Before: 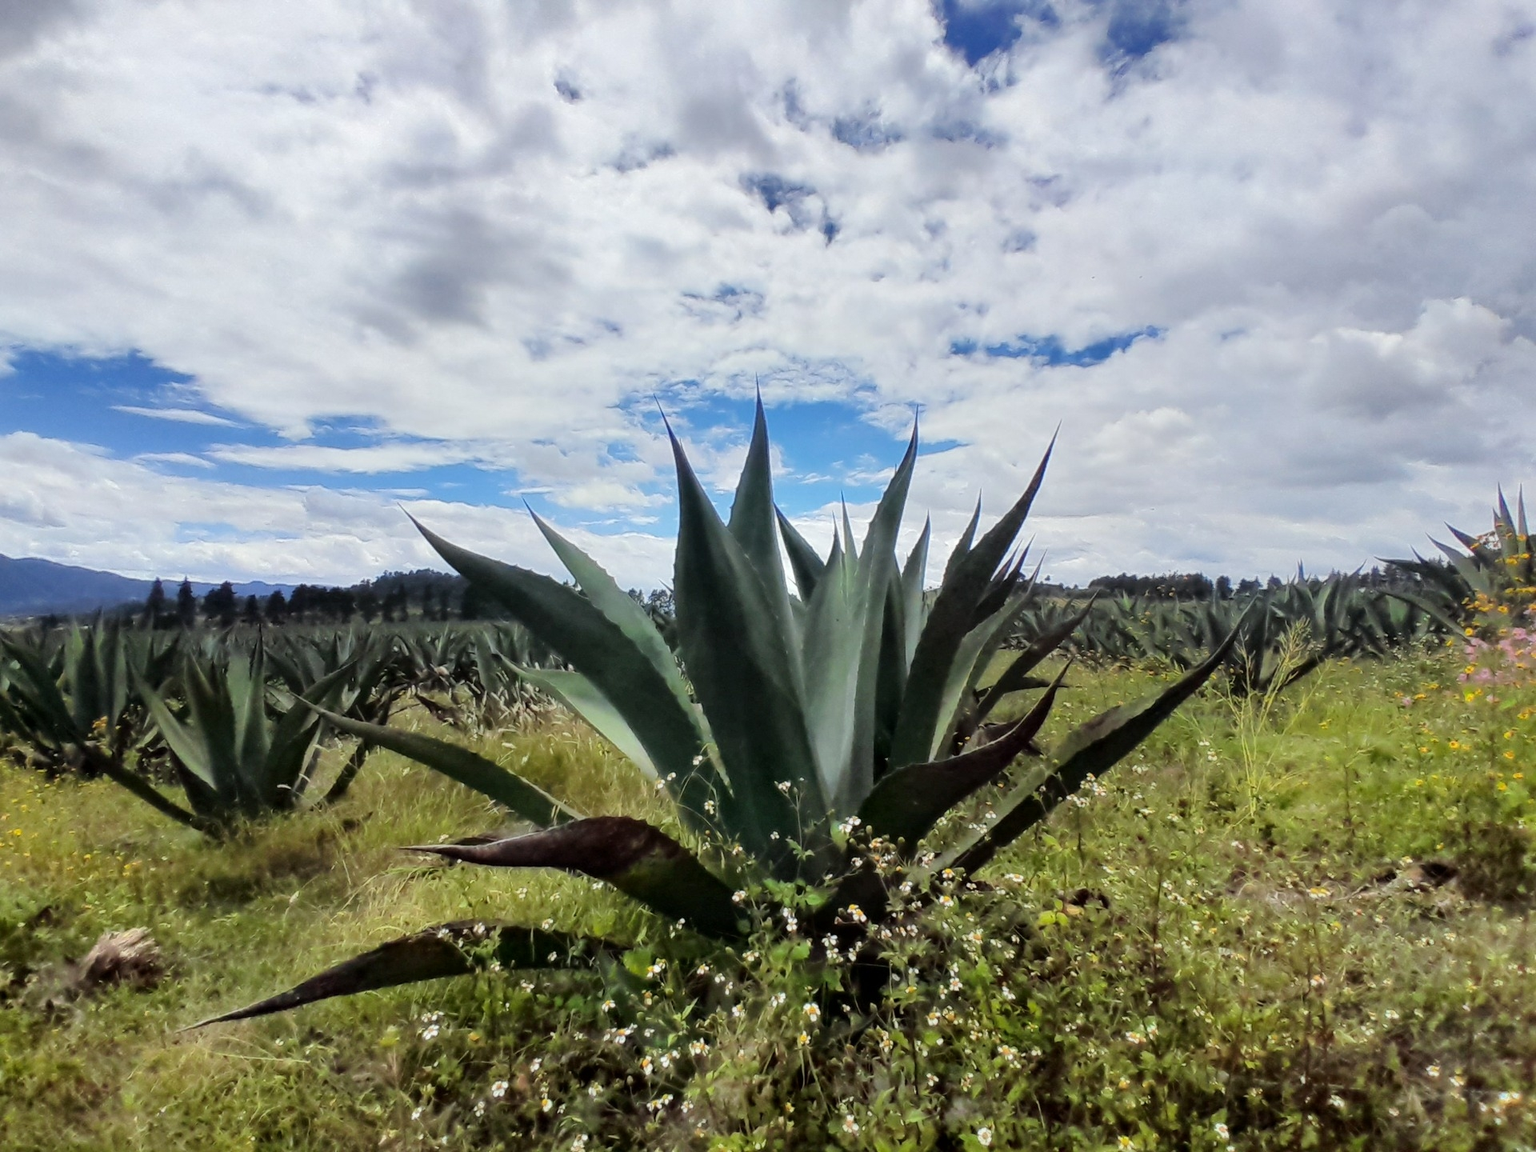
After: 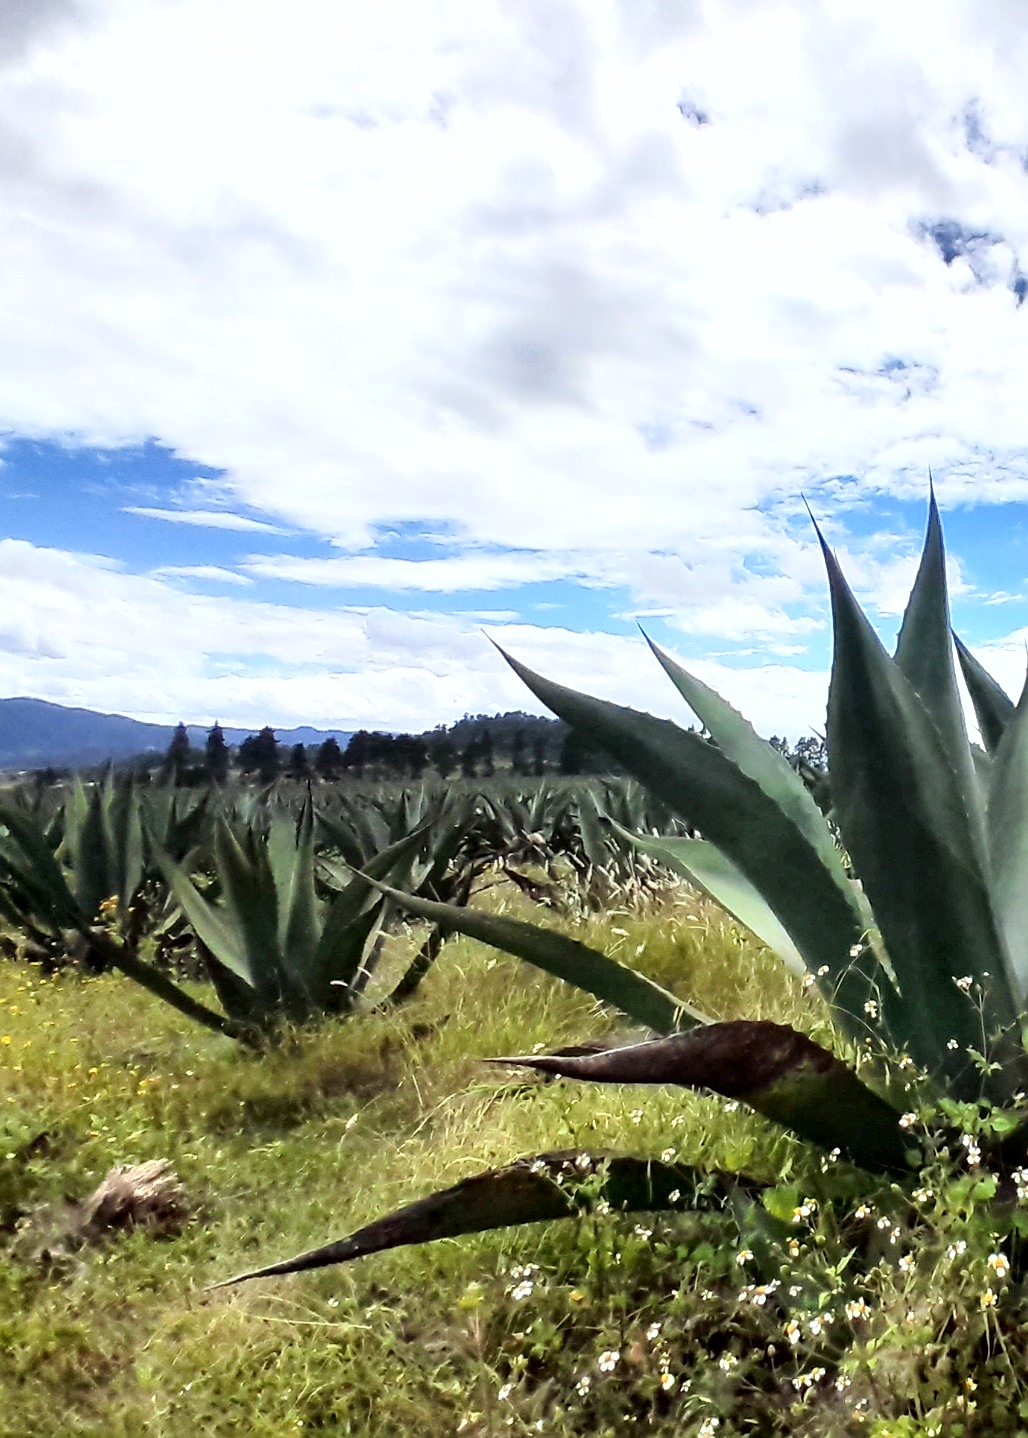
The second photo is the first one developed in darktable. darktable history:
exposure: black level correction 0.001, exposure 0.5 EV, compensate exposure bias true, compensate highlight preservation false
sharpen: on, module defaults
shadows and highlights: shadows 0.007, highlights 39.29, highlights color adjustment 41.72%
crop: left 0.881%, right 45.532%, bottom 0.086%
